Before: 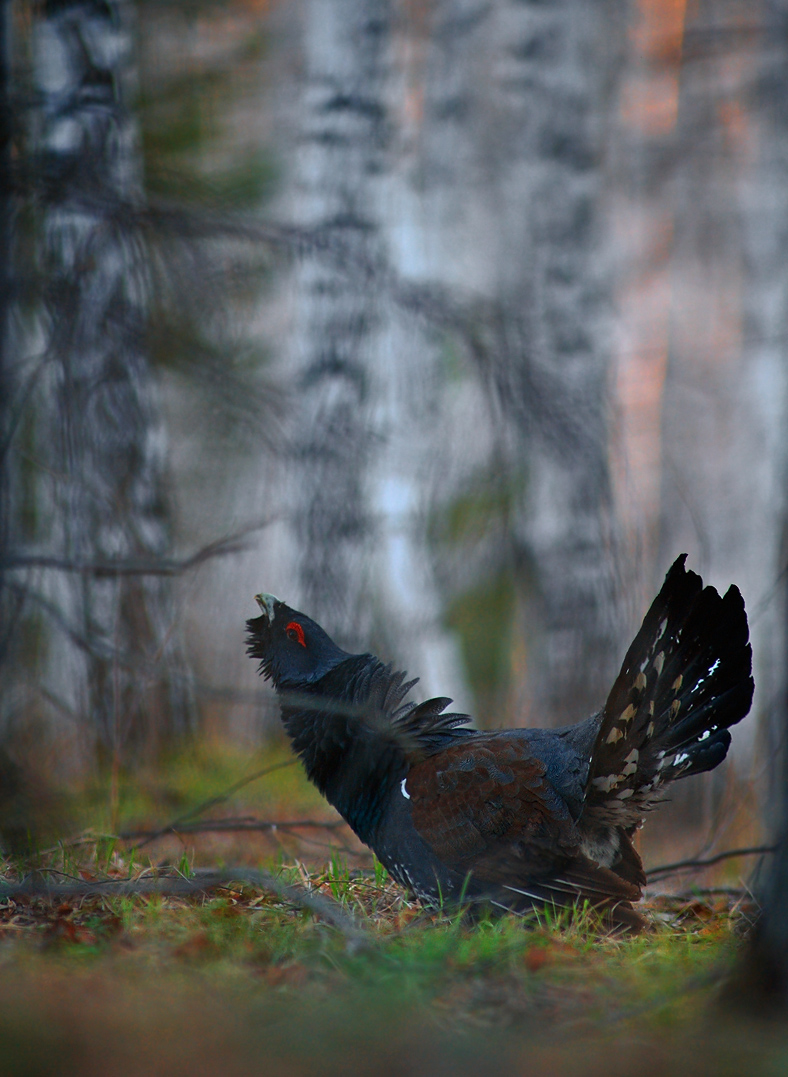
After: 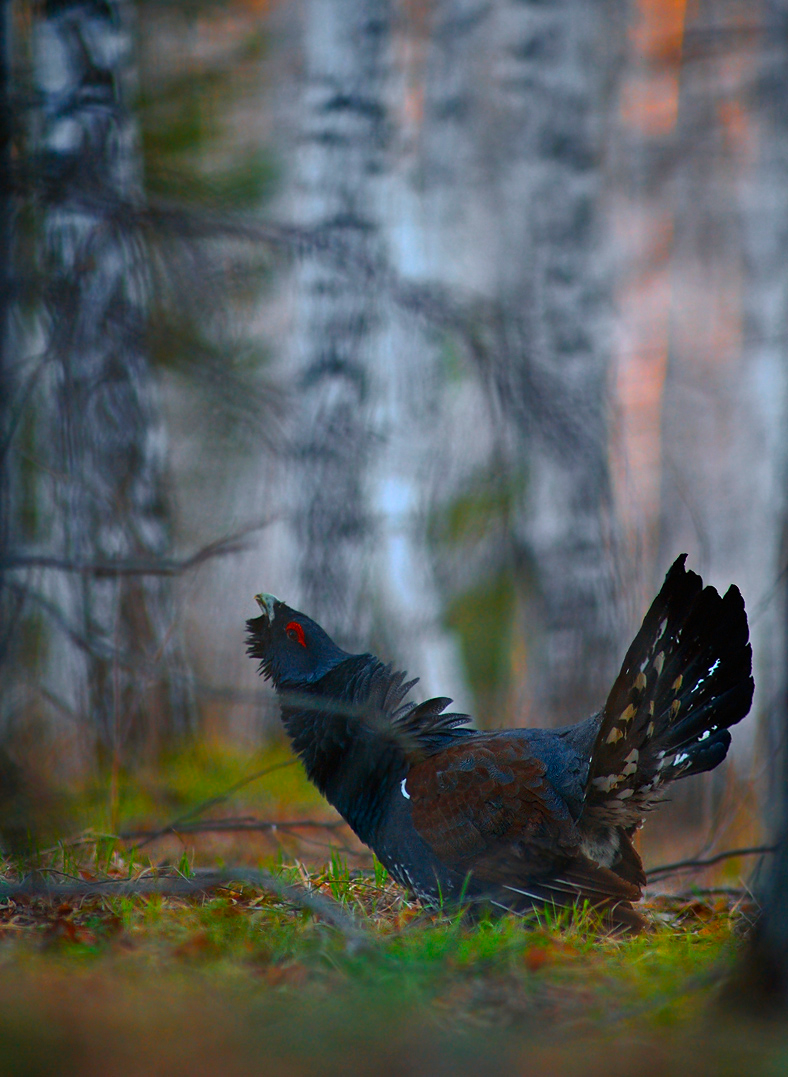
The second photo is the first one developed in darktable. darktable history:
color balance rgb: linear chroma grading › global chroma 8.738%, perceptual saturation grading › global saturation 25.44%, global vibrance 20%
